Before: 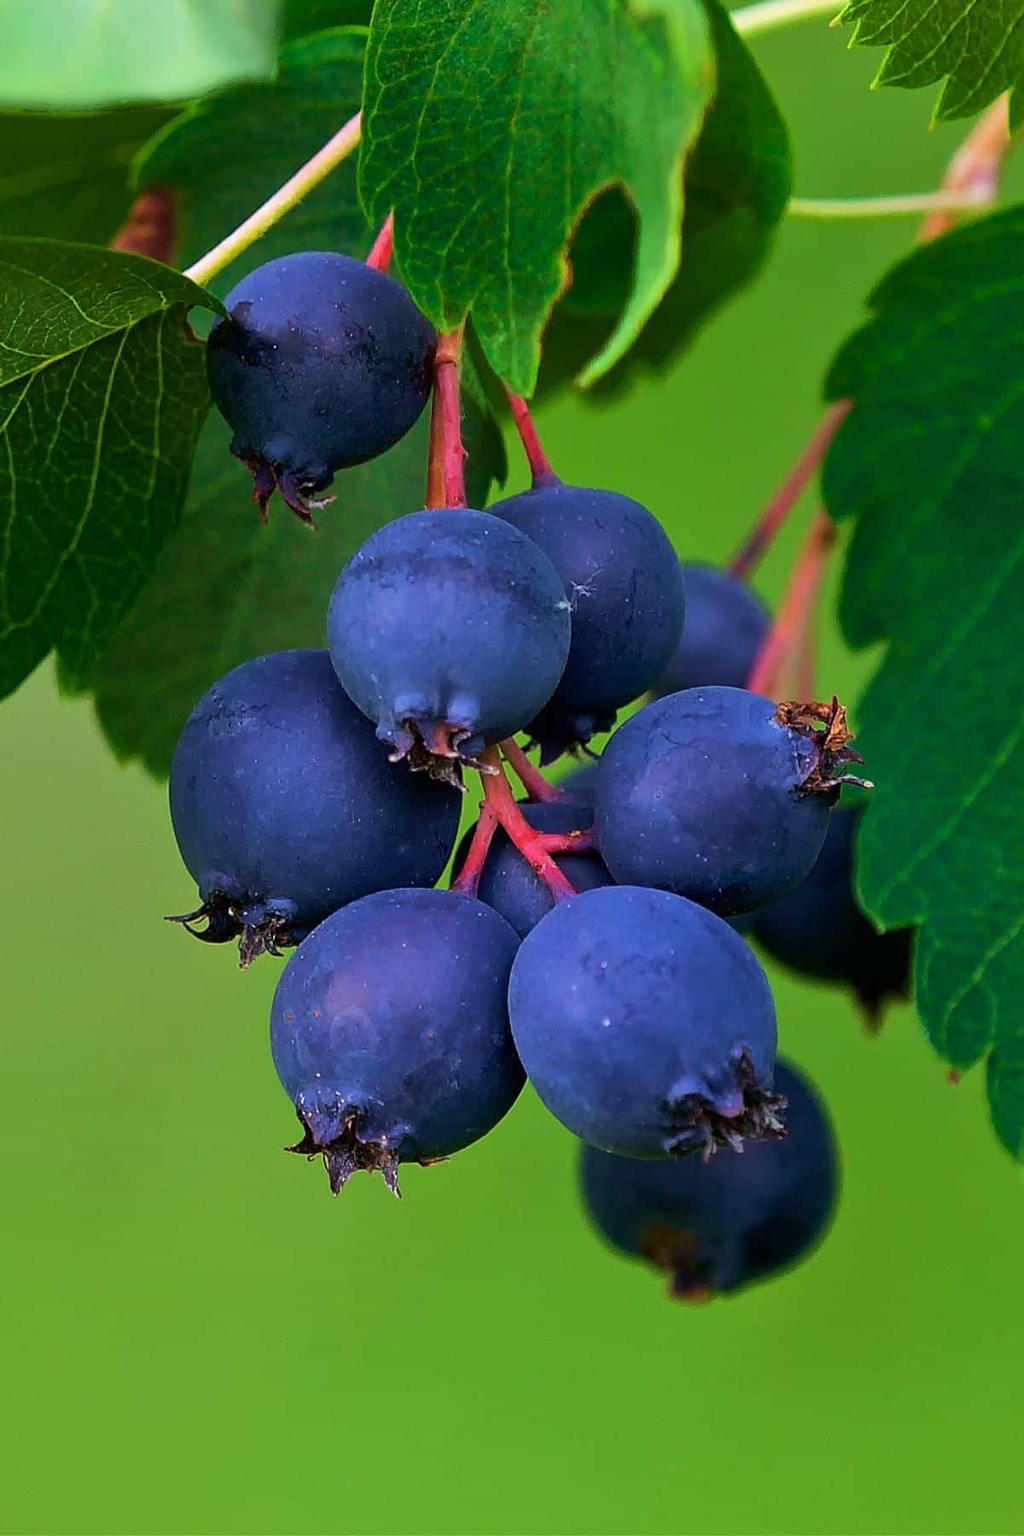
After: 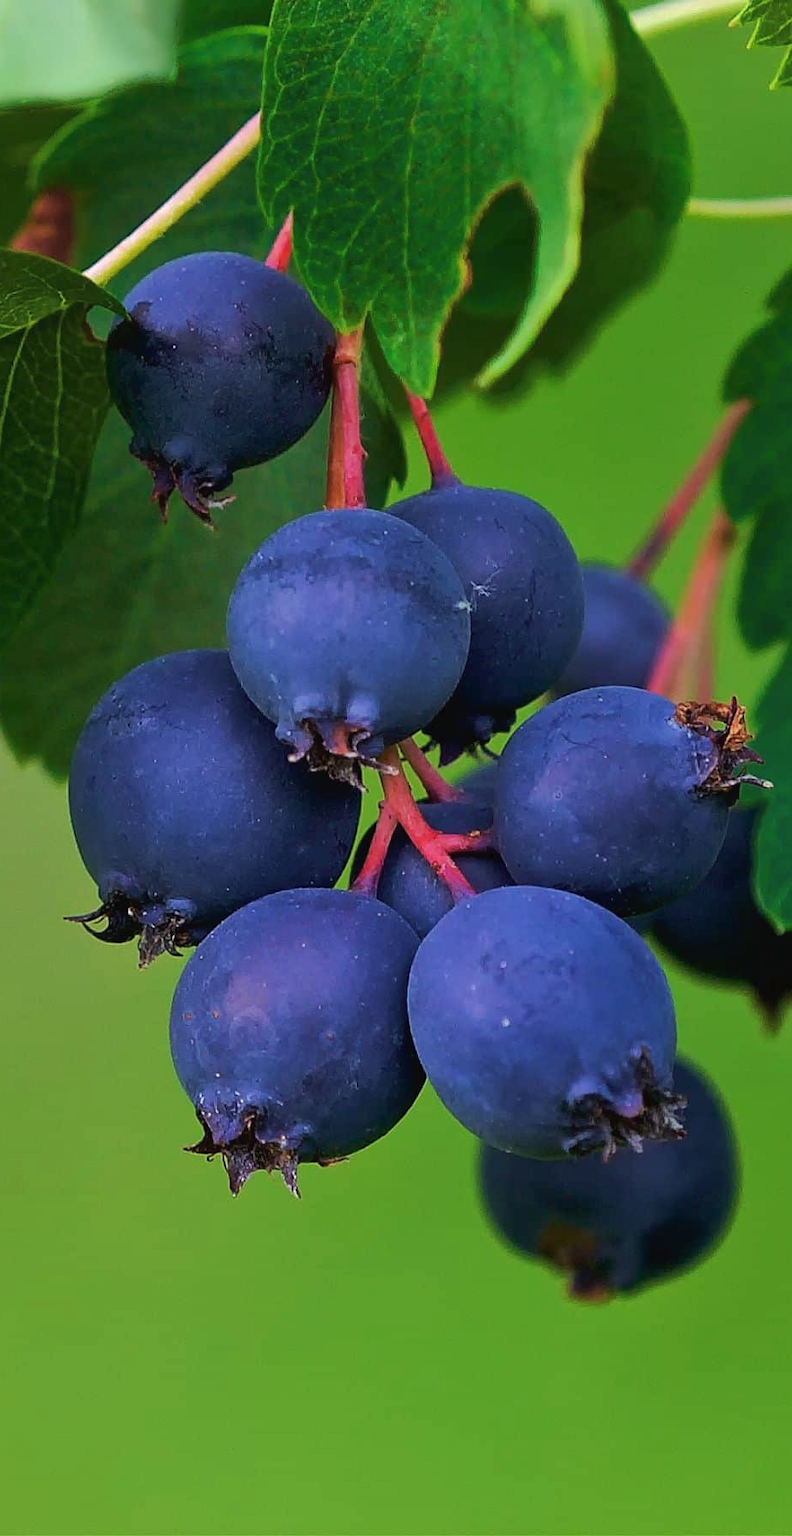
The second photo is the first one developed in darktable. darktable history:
tone curve: curves: ch0 [(0, 0) (0.003, 0.027) (0.011, 0.03) (0.025, 0.04) (0.044, 0.063) (0.069, 0.093) (0.1, 0.125) (0.136, 0.153) (0.177, 0.191) (0.224, 0.232) (0.277, 0.279) (0.335, 0.333) (0.399, 0.39) (0.468, 0.457) (0.543, 0.535) (0.623, 0.611) (0.709, 0.683) (0.801, 0.758) (0.898, 0.853) (1, 1)], preserve colors none
crop: left 9.88%, right 12.664%
